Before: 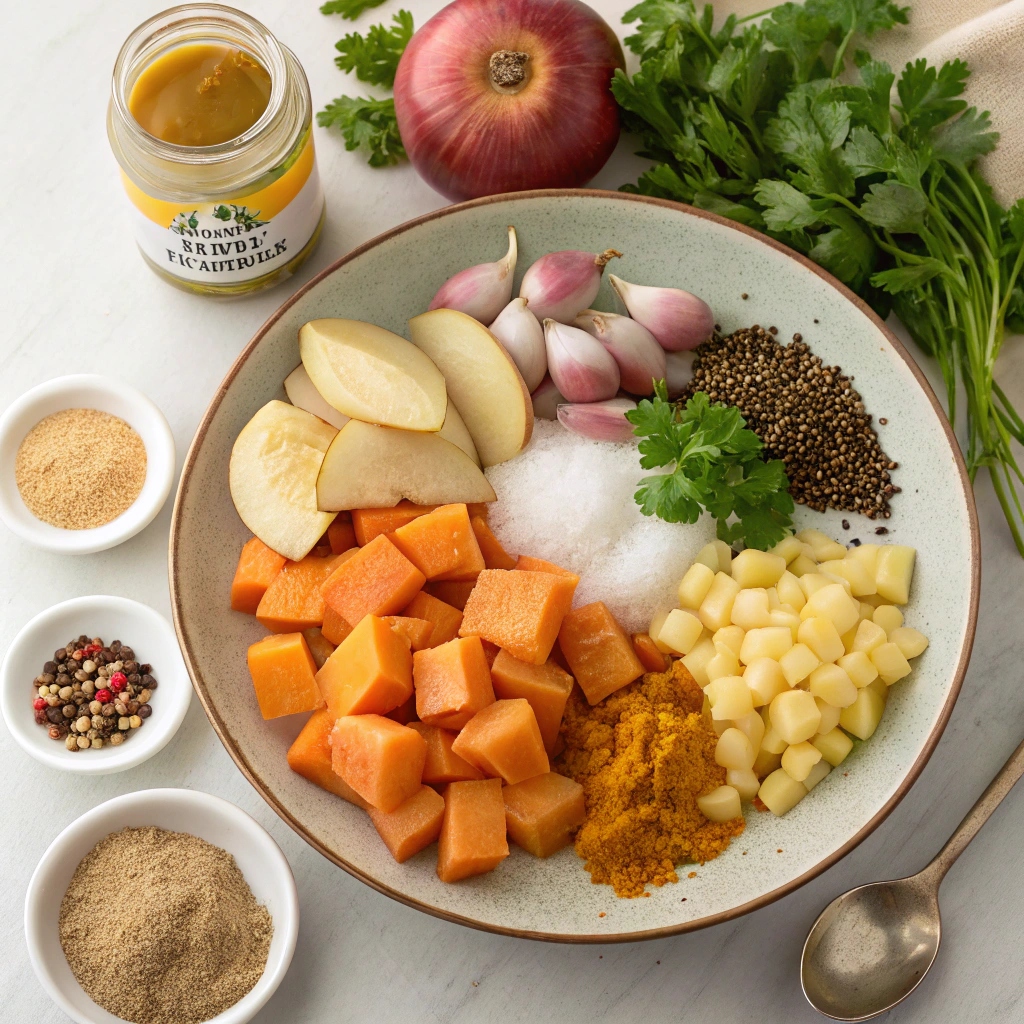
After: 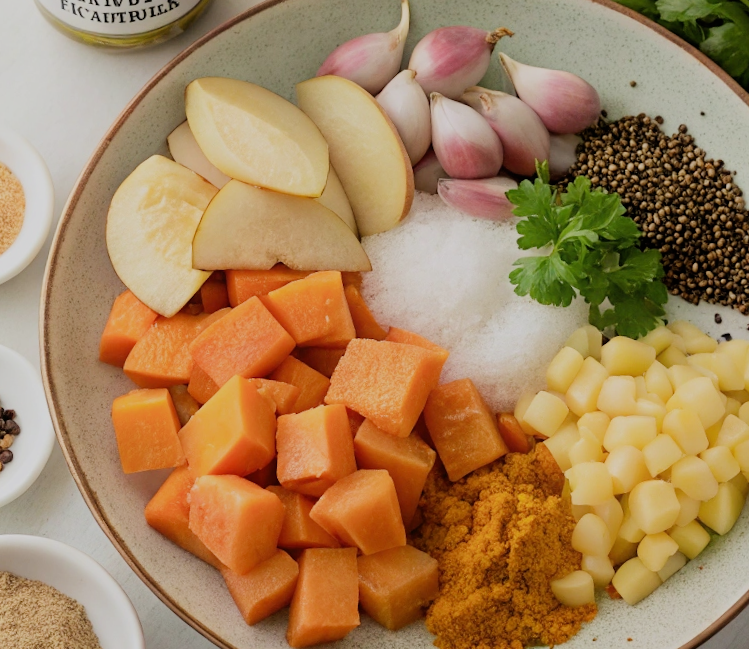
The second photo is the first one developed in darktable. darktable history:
filmic rgb: black relative exposure -7.65 EV, white relative exposure 4.56 EV, threshold 5.96 EV, hardness 3.61, enable highlight reconstruction true
crop and rotate: angle -3.95°, left 9.867%, top 20.541%, right 12.058%, bottom 11.807%
